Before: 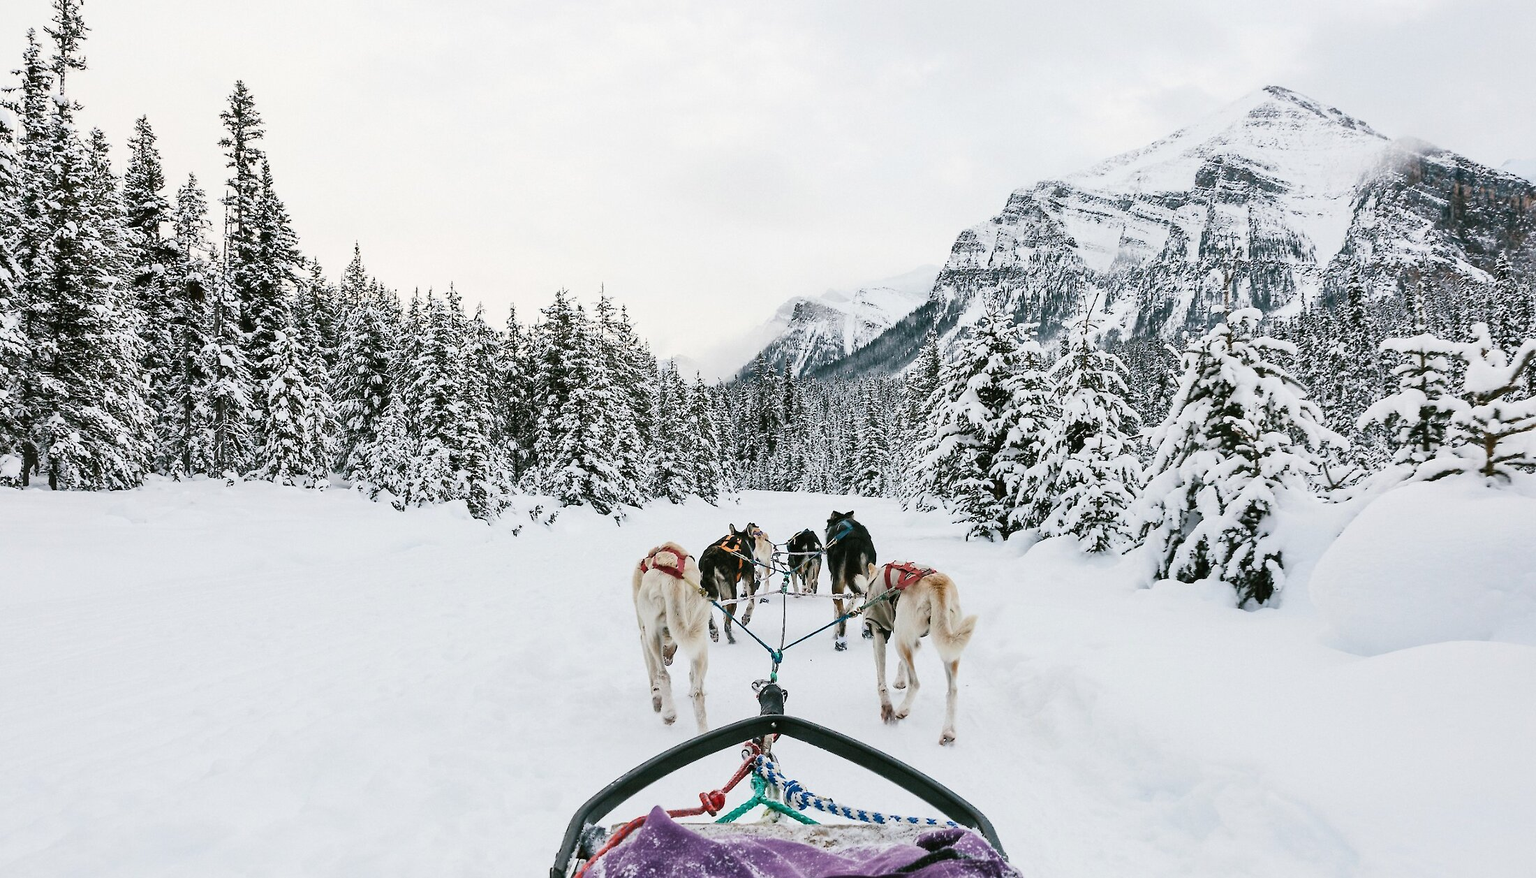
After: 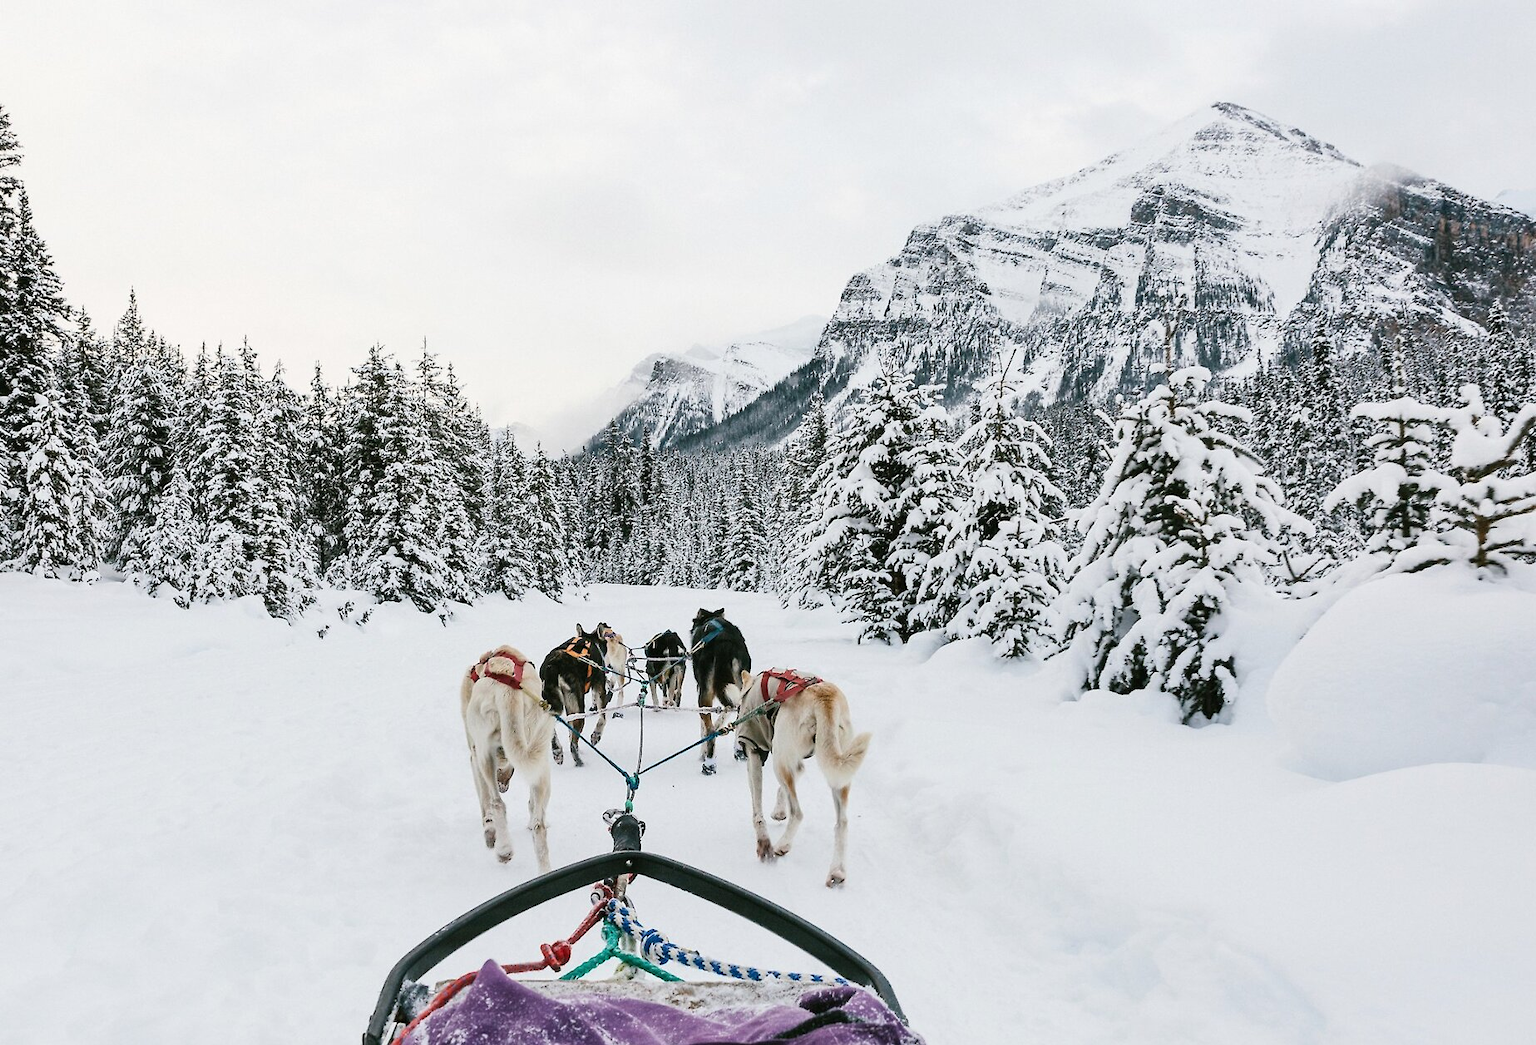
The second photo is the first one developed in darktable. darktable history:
crop: left 16.041%
